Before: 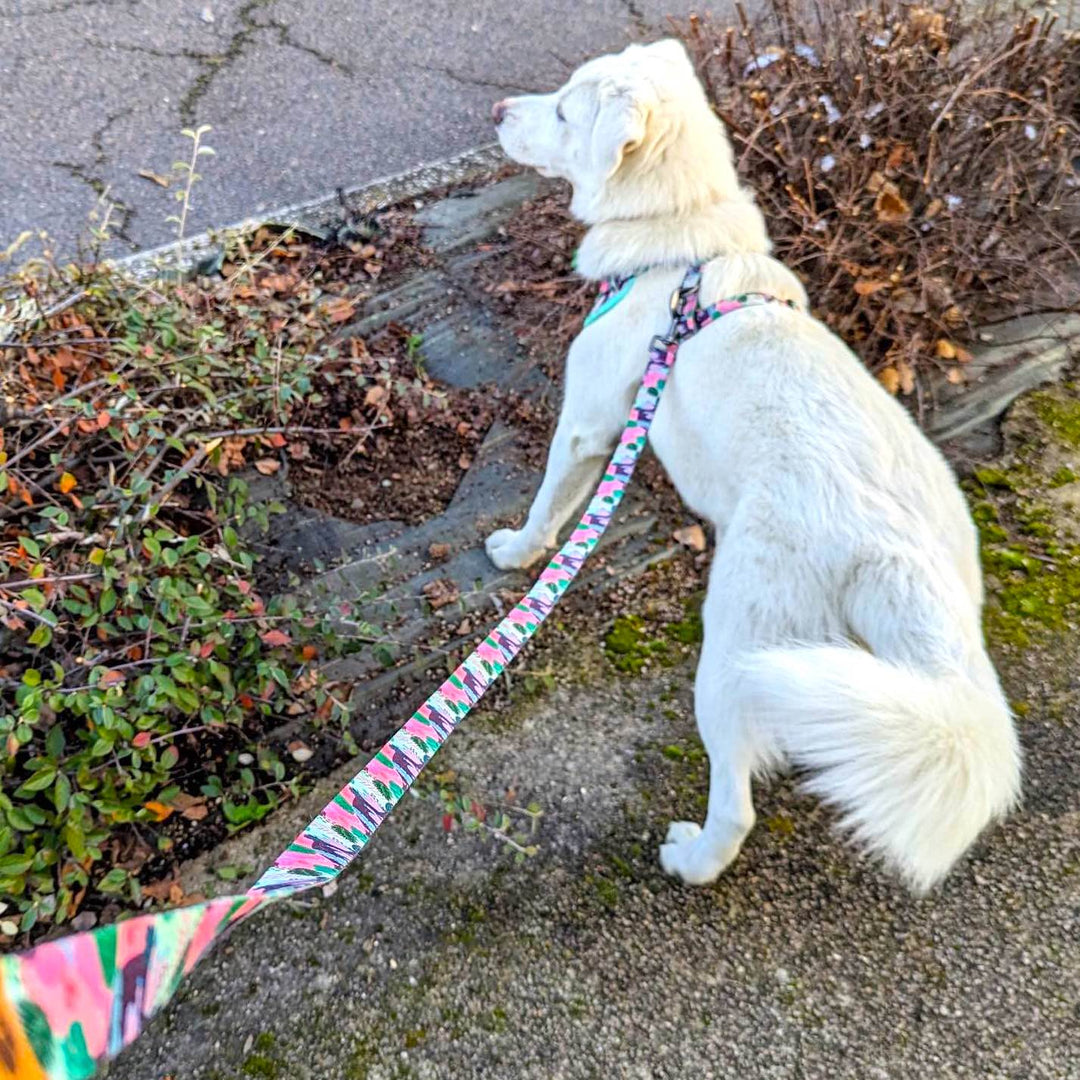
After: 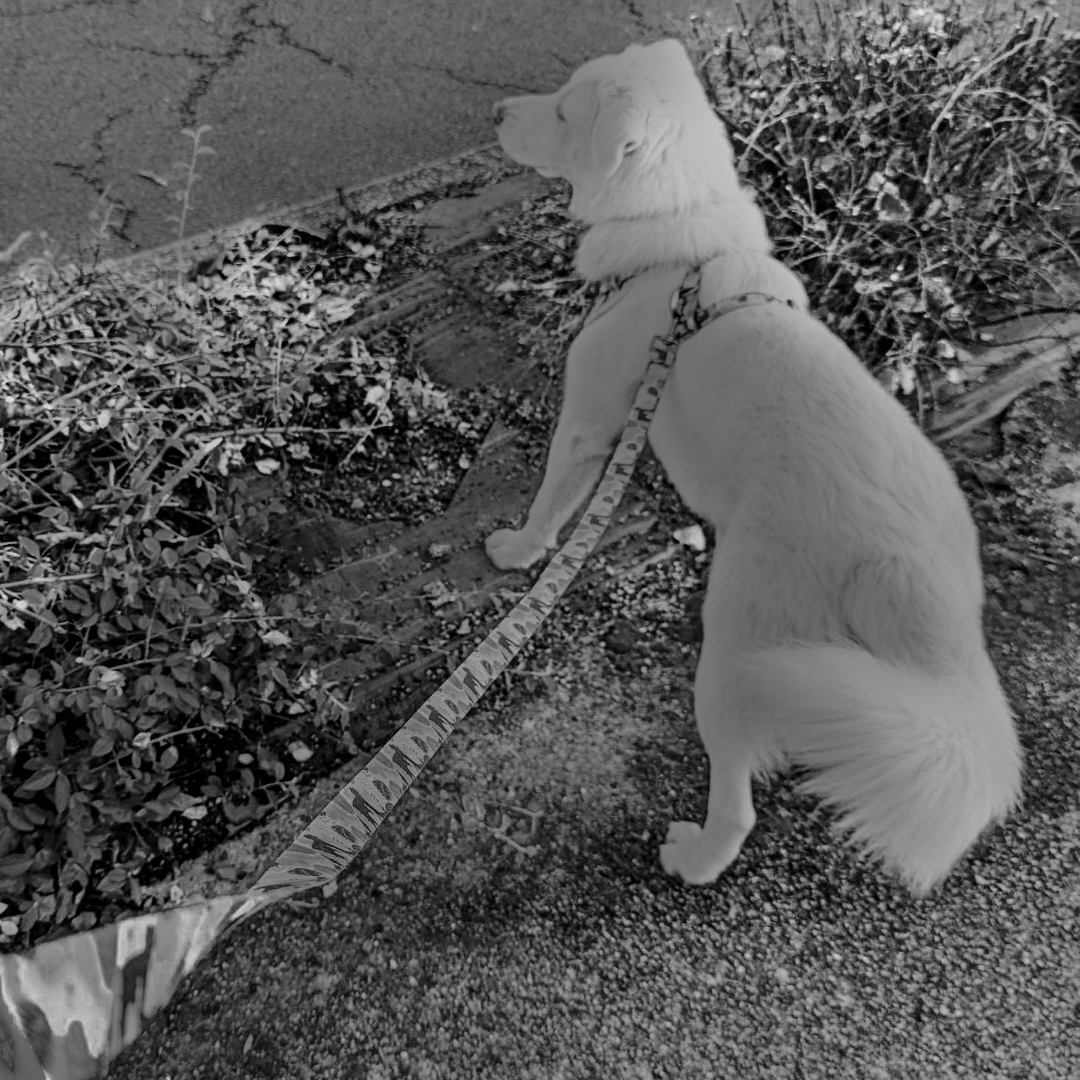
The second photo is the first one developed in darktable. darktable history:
color balance rgb: shadows lift › luminance -10%, power › luminance -9%, linear chroma grading › global chroma 10%, global vibrance 10%, contrast 15%, saturation formula JzAzBz (2021)
color correction: highlights a* -39.68, highlights b* -40, shadows a* -40, shadows b* -40, saturation -3
tone curve: curves: ch0 [(0, 0) (0.003, 0.005) (0.011, 0.013) (0.025, 0.027) (0.044, 0.044) (0.069, 0.06) (0.1, 0.081) (0.136, 0.114) (0.177, 0.16) (0.224, 0.211) (0.277, 0.277) (0.335, 0.354) (0.399, 0.435) (0.468, 0.538) (0.543, 0.626) (0.623, 0.708) (0.709, 0.789) (0.801, 0.867) (0.898, 0.935) (1, 1)], preserve colors none
exposure: black level correction 0.001, exposure 0.5 EV, compensate exposure bias true, compensate highlight preservation false
tone equalizer: -8 EV 0.06 EV, smoothing diameter 25%, edges refinement/feathering 10, preserve details guided filter
monochrome: a 26.22, b 42.67, size 0.8
